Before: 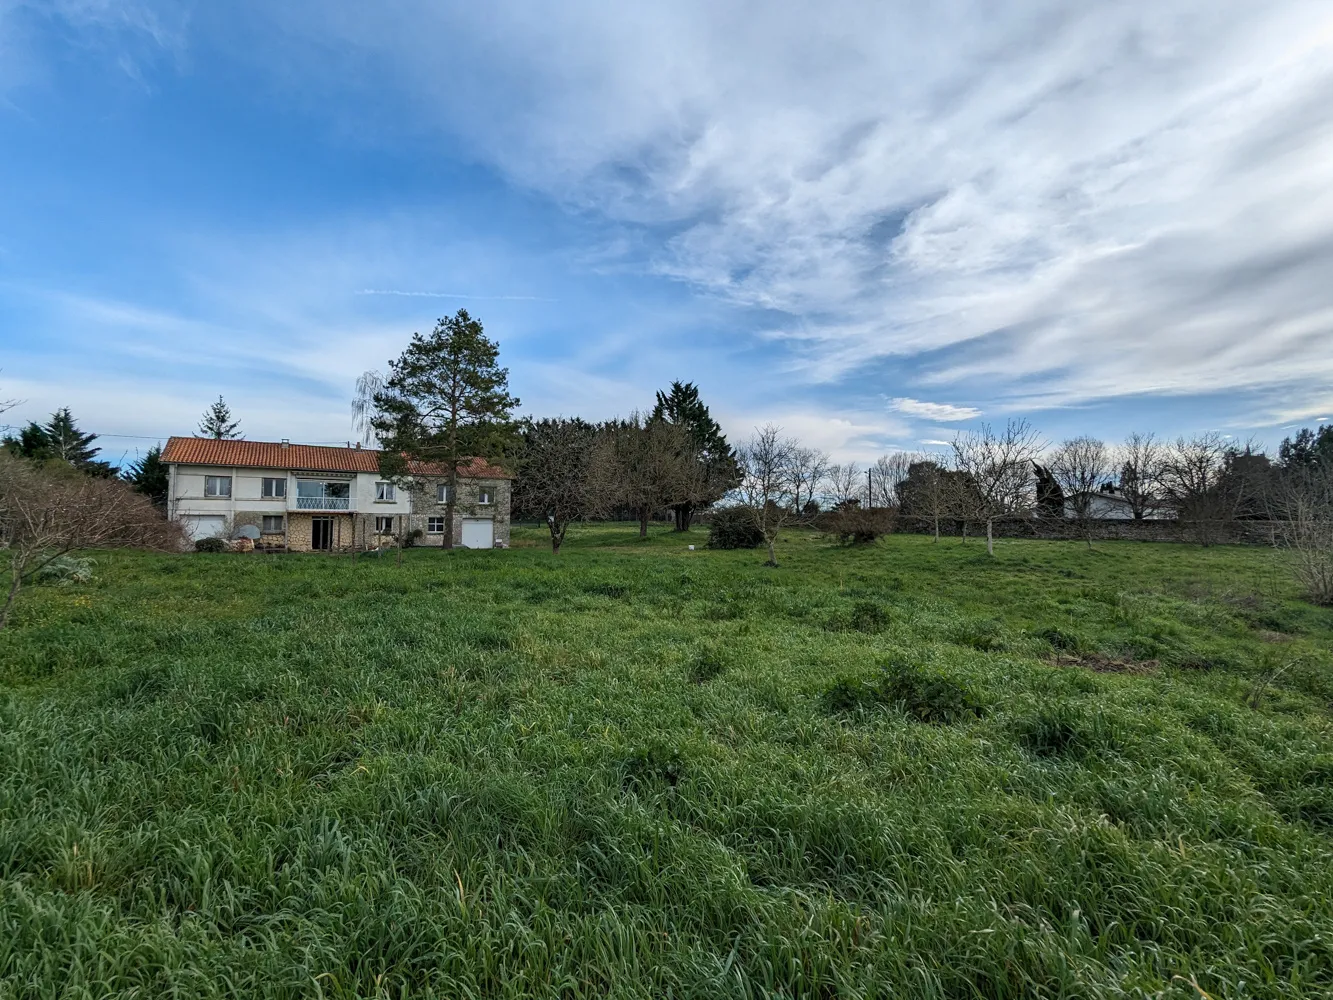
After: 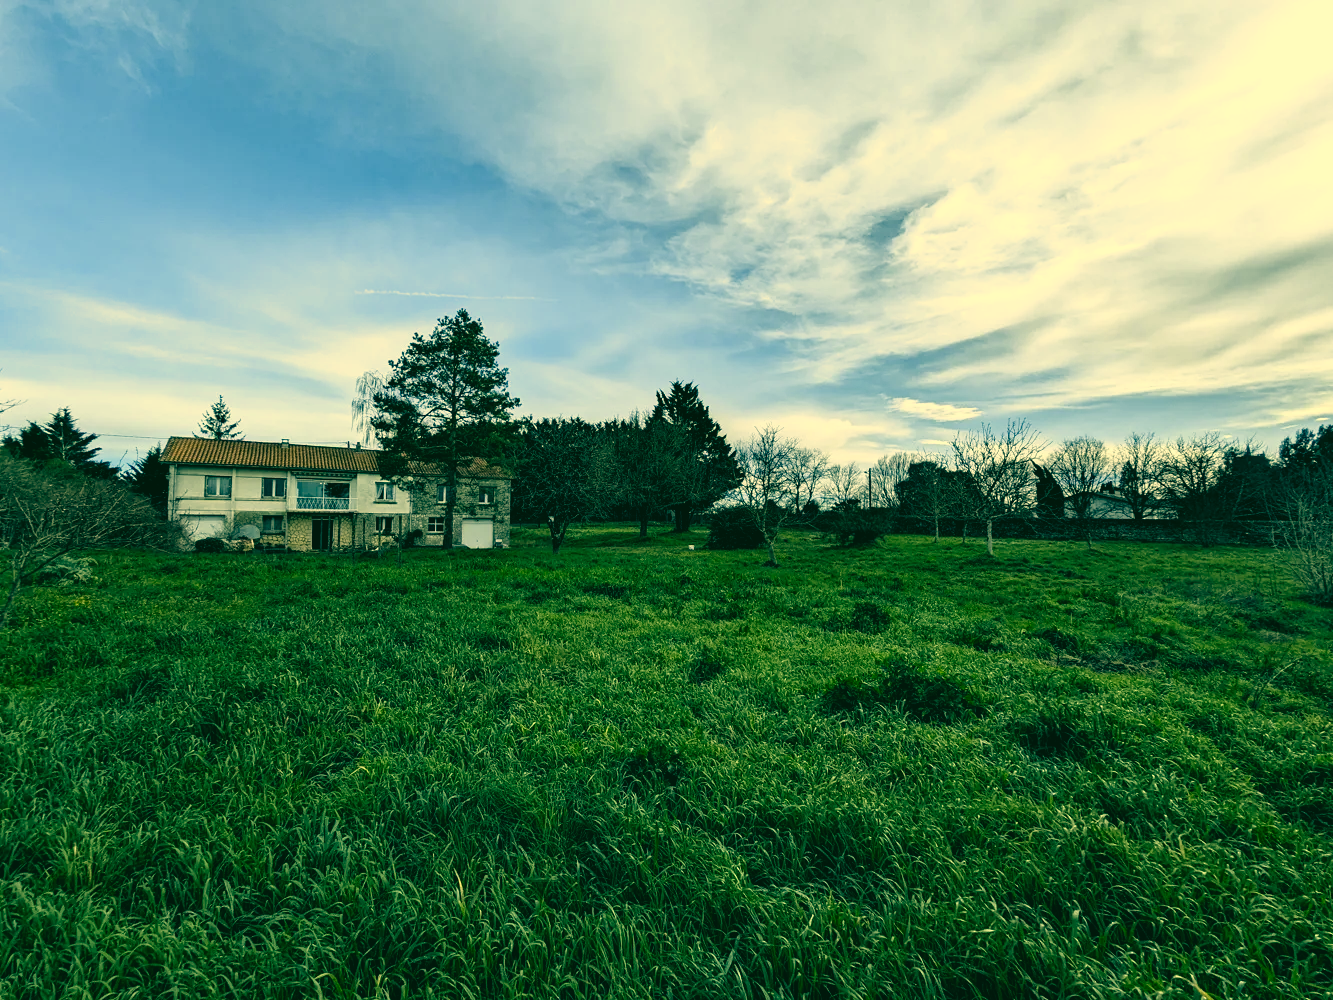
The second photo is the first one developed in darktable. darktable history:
filmic rgb: black relative exposure -8.19 EV, white relative exposure 2.2 EV, target white luminance 99.883%, hardness 7.1, latitude 74.4%, contrast 1.323, highlights saturation mix -2.89%, shadows ↔ highlights balance 30.67%
color correction: highlights a* 1.74, highlights b* 34, shadows a* -36.34, shadows b* -5.46
